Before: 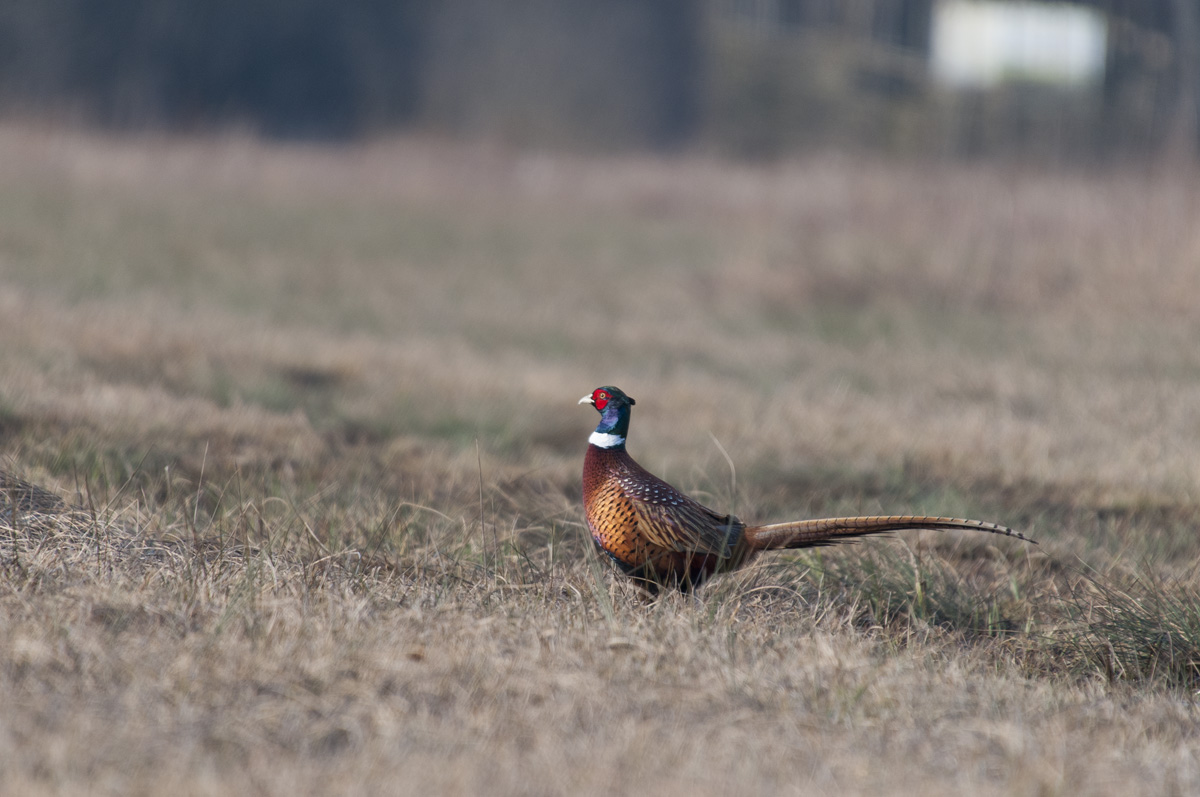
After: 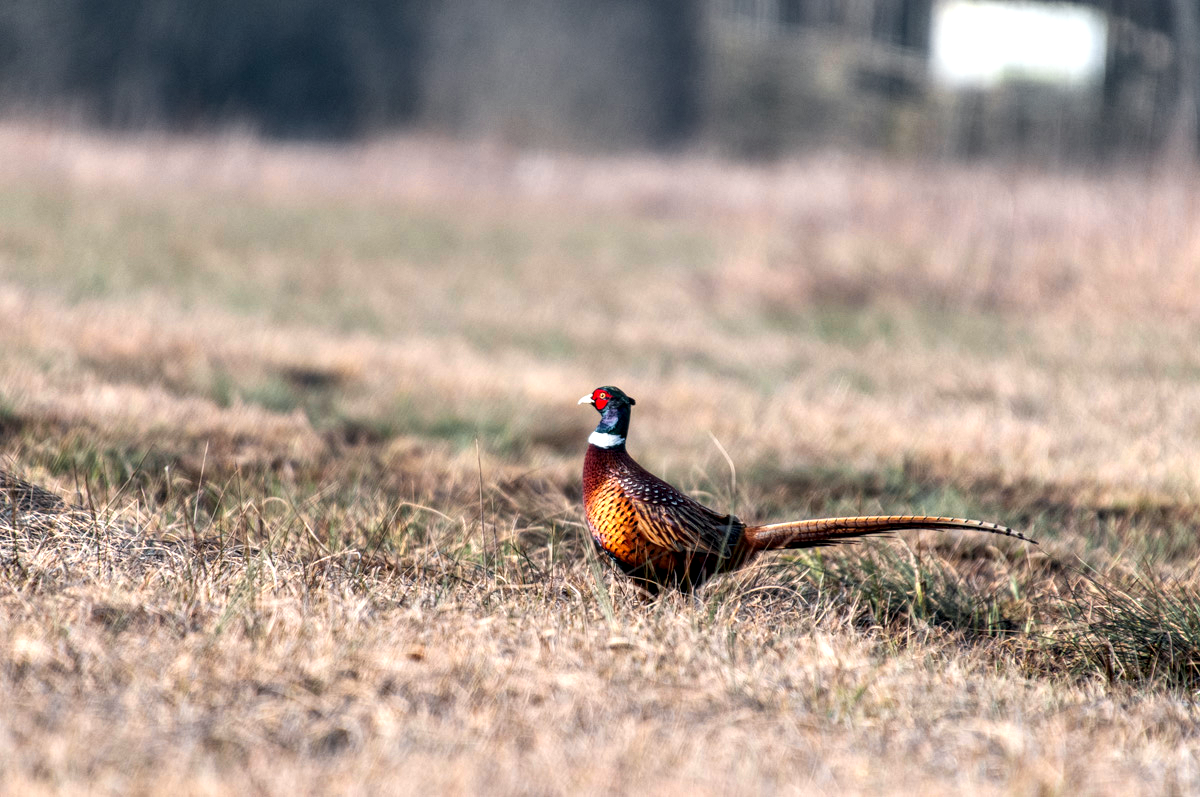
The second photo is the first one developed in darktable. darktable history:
color zones: curves: ch0 [(0, 0.511) (0.143, 0.531) (0.286, 0.56) (0.429, 0.5) (0.571, 0.5) (0.714, 0.5) (0.857, 0.5) (1, 0.5)]; ch1 [(0, 0.525) (0.143, 0.705) (0.286, 0.715) (0.429, 0.35) (0.571, 0.35) (0.714, 0.35) (0.857, 0.4) (1, 0.4)]; ch2 [(0, 0.572) (0.143, 0.512) (0.286, 0.473) (0.429, 0.45) (0.571, 0.5) (0.714, 0.5) (0.857, 0.518) (1, 0.518)]
contrast brightness saturation: contrast 0.145
local contrast: highlights 60%, shadows 64%, detail 160%
exposure: exposure 0.603 EV, compensate highlight preservation false
